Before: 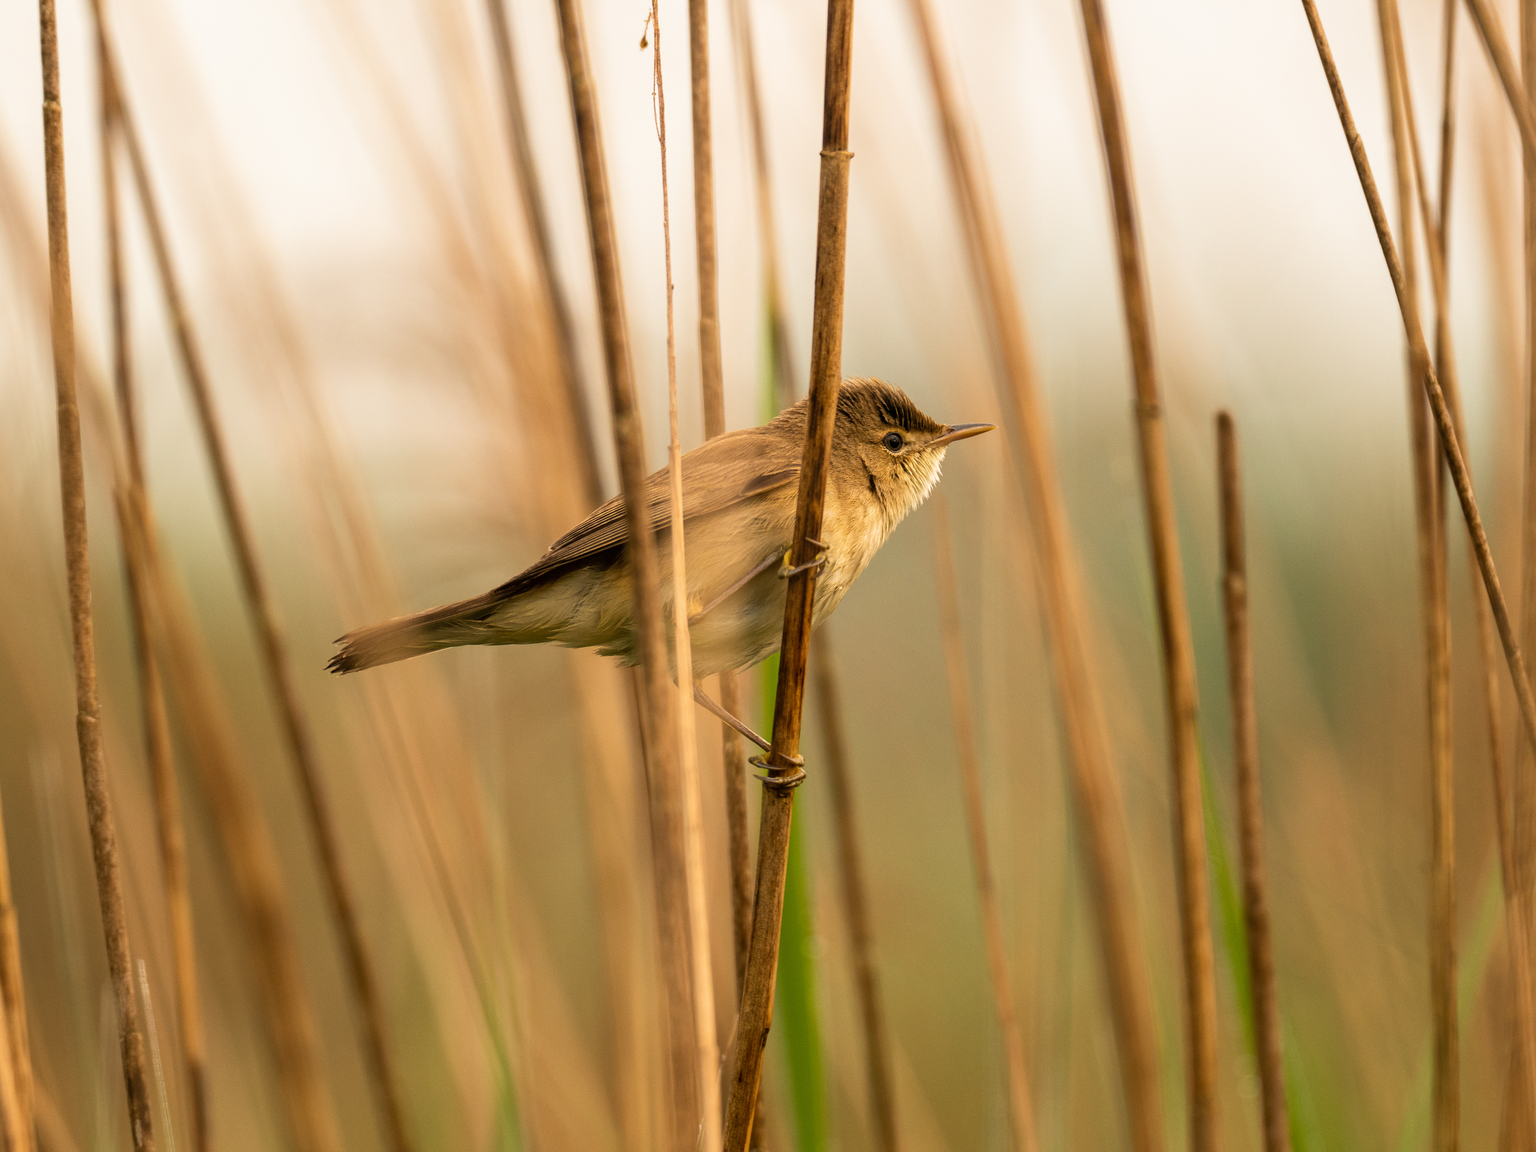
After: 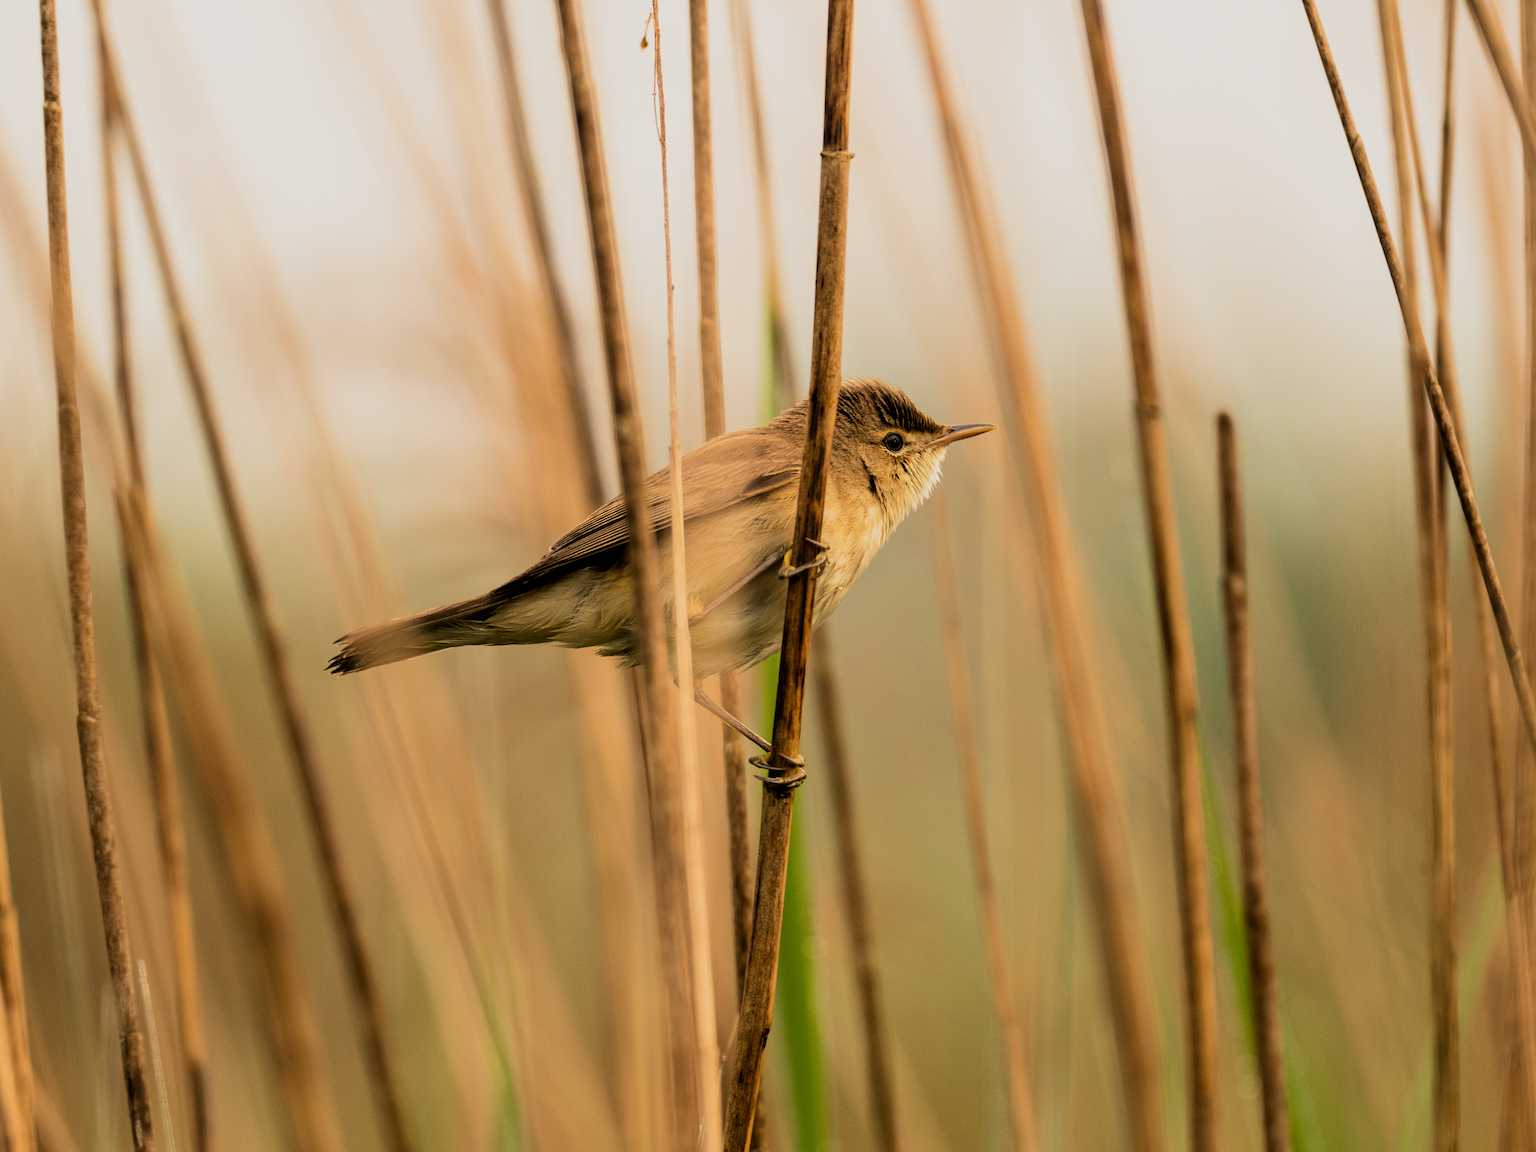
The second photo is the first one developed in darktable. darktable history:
filmic rgb: black relative exposure -7.5 EV, white relative exposure 4.99 EV, hardness 3.31, contrast 1.299
